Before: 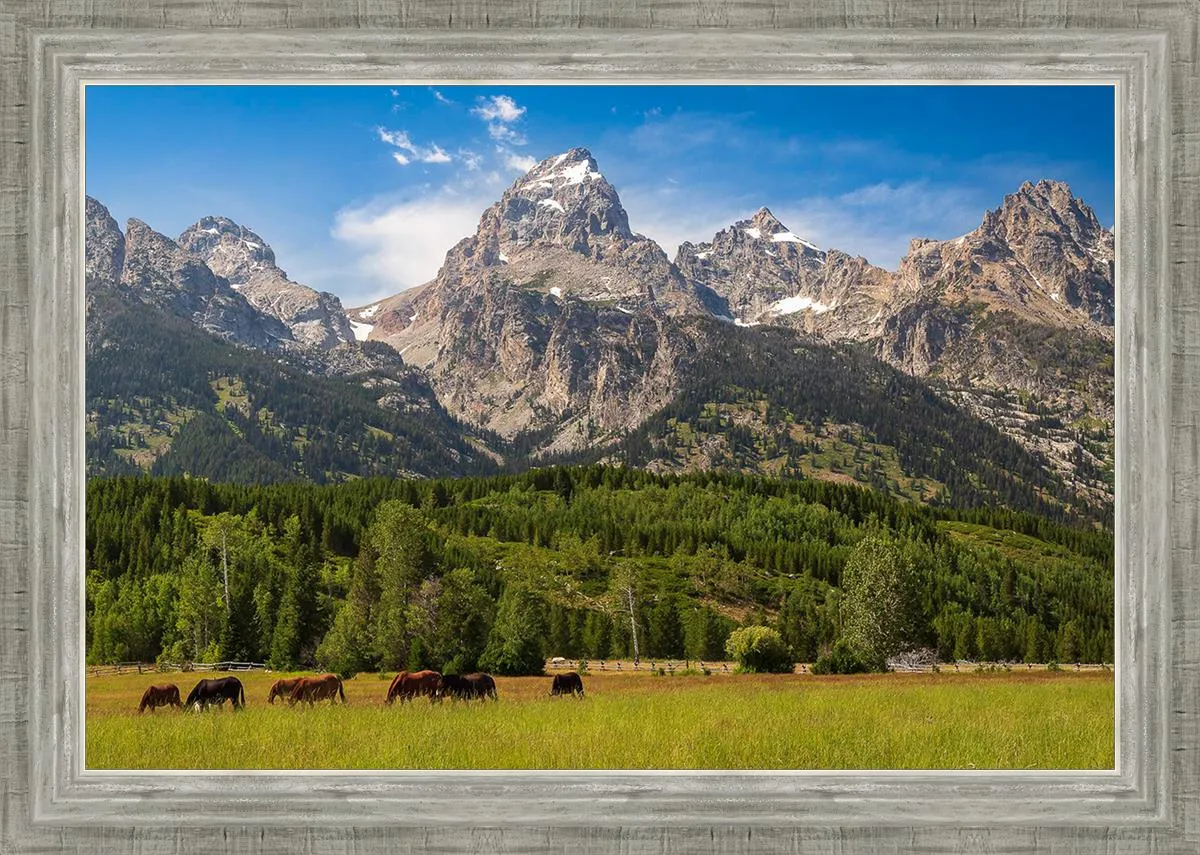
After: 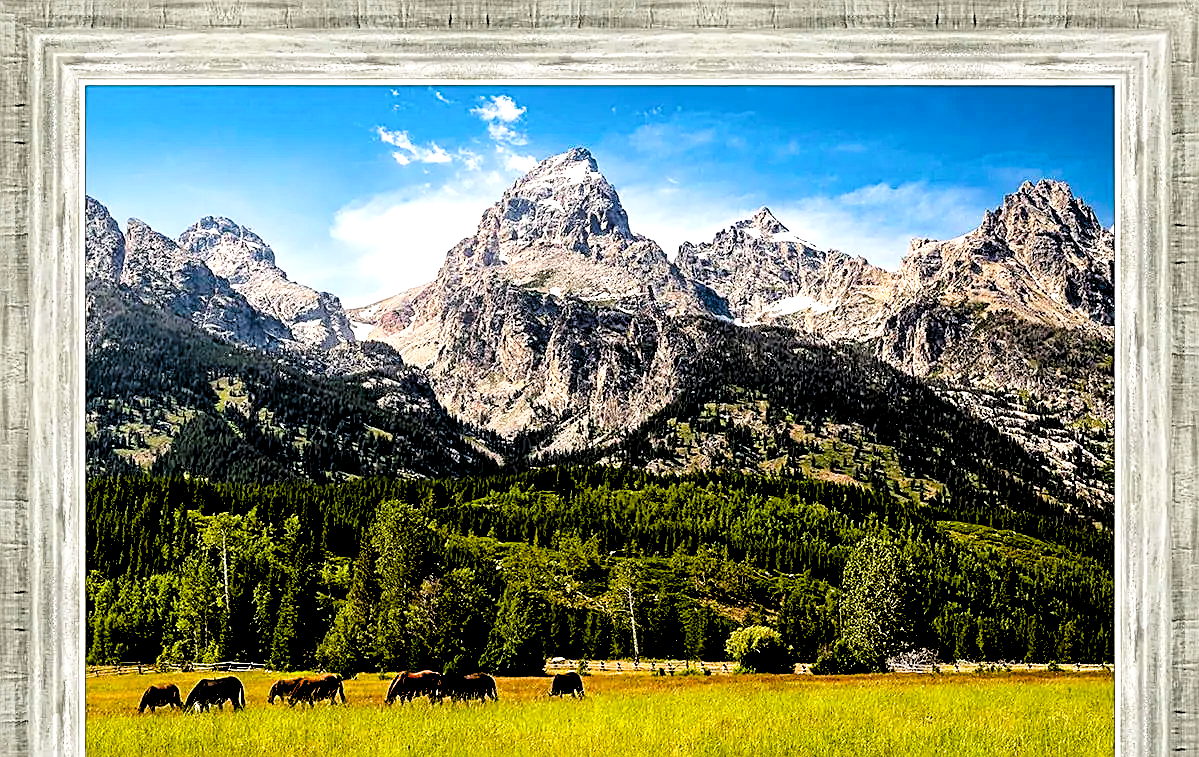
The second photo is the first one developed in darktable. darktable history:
levels: levels [0.062, 0.494, 0.925]
exposure: black level correction 0.041, exposure 0.499 EV, compensate highlight preservation false
tone curve: curves: ch0 [(0, 0.036) (0.119, 0.115) (0.466, 0.498) (0.715, 0.767) (0.817, 0.865) (1, 0.998)]; ch1 [(0, 0) (0.377, 0.416) (0.44, 0.461) (0.487, 0.49) (0.514, 0.517) (0.536, 0.577) (0.66, 0.724) (1, 1)]; ch2 [(0, 0) (0.38, 0.405) (0.463, 0.443) (0.492, 0.486) (0.526, 0.541) (0.578, 0.598) (0.653, 0.698) (1, 1)], preserve colors none
filmic rgb: black relative exposure -4.9 EV, white relative exposure 2.83 EV, threshold 5.98 EV, hardness 3.7, enable highlight reconstruction true
crop and rotate: top 0%, bottom 11.352%
sharpen: on, module defaults
